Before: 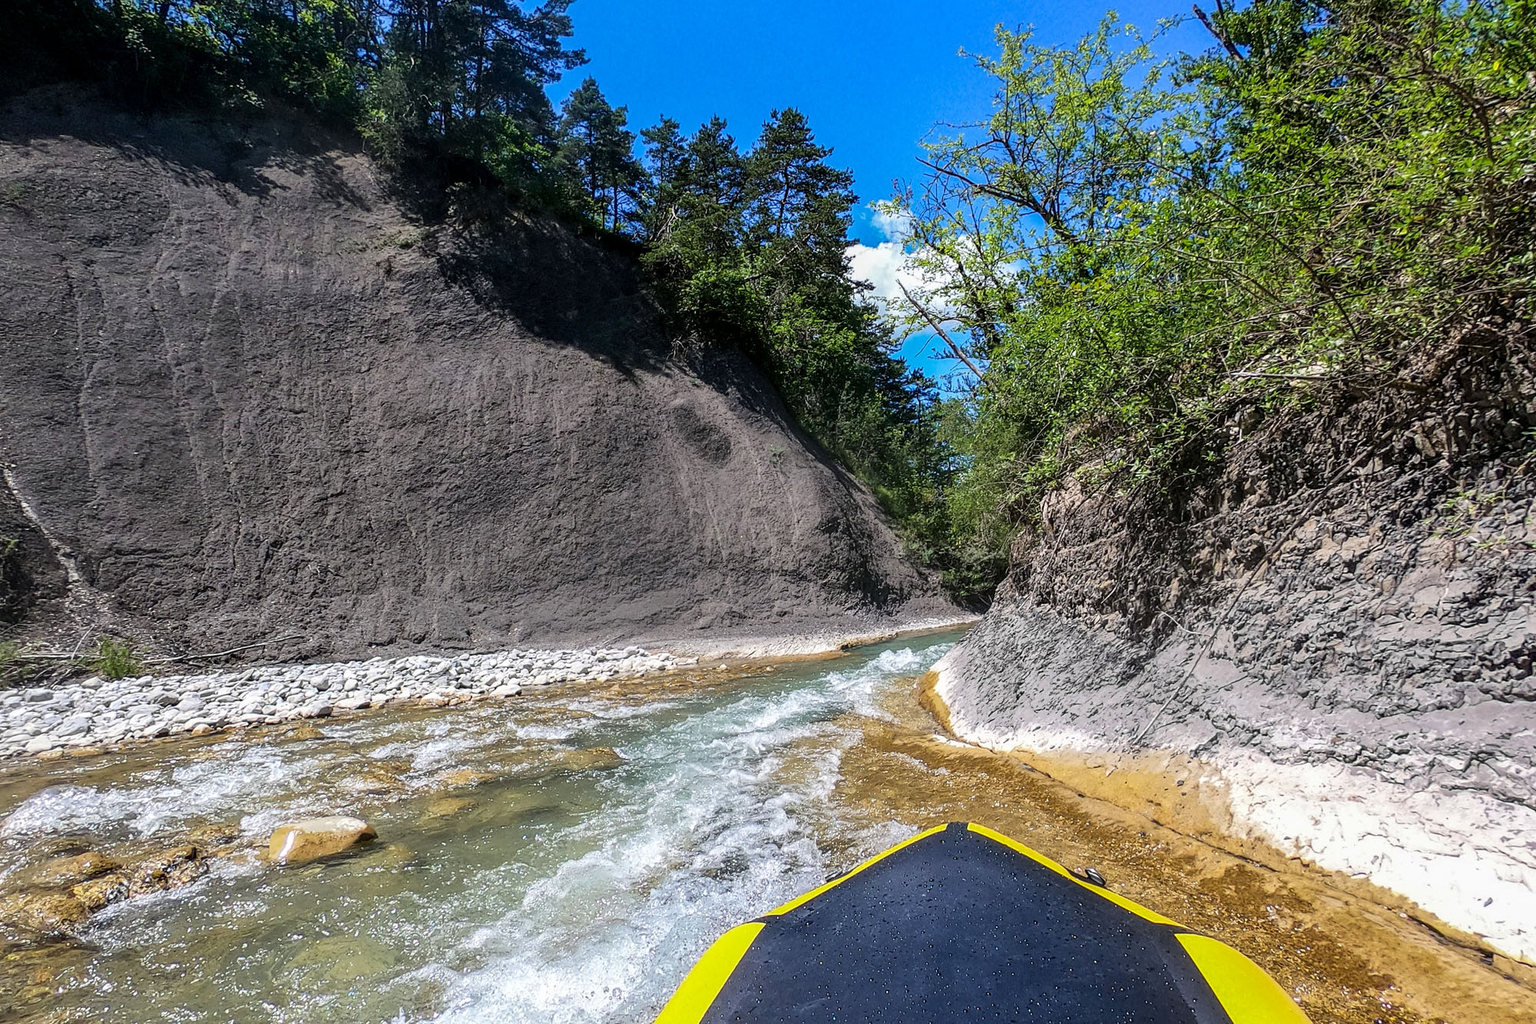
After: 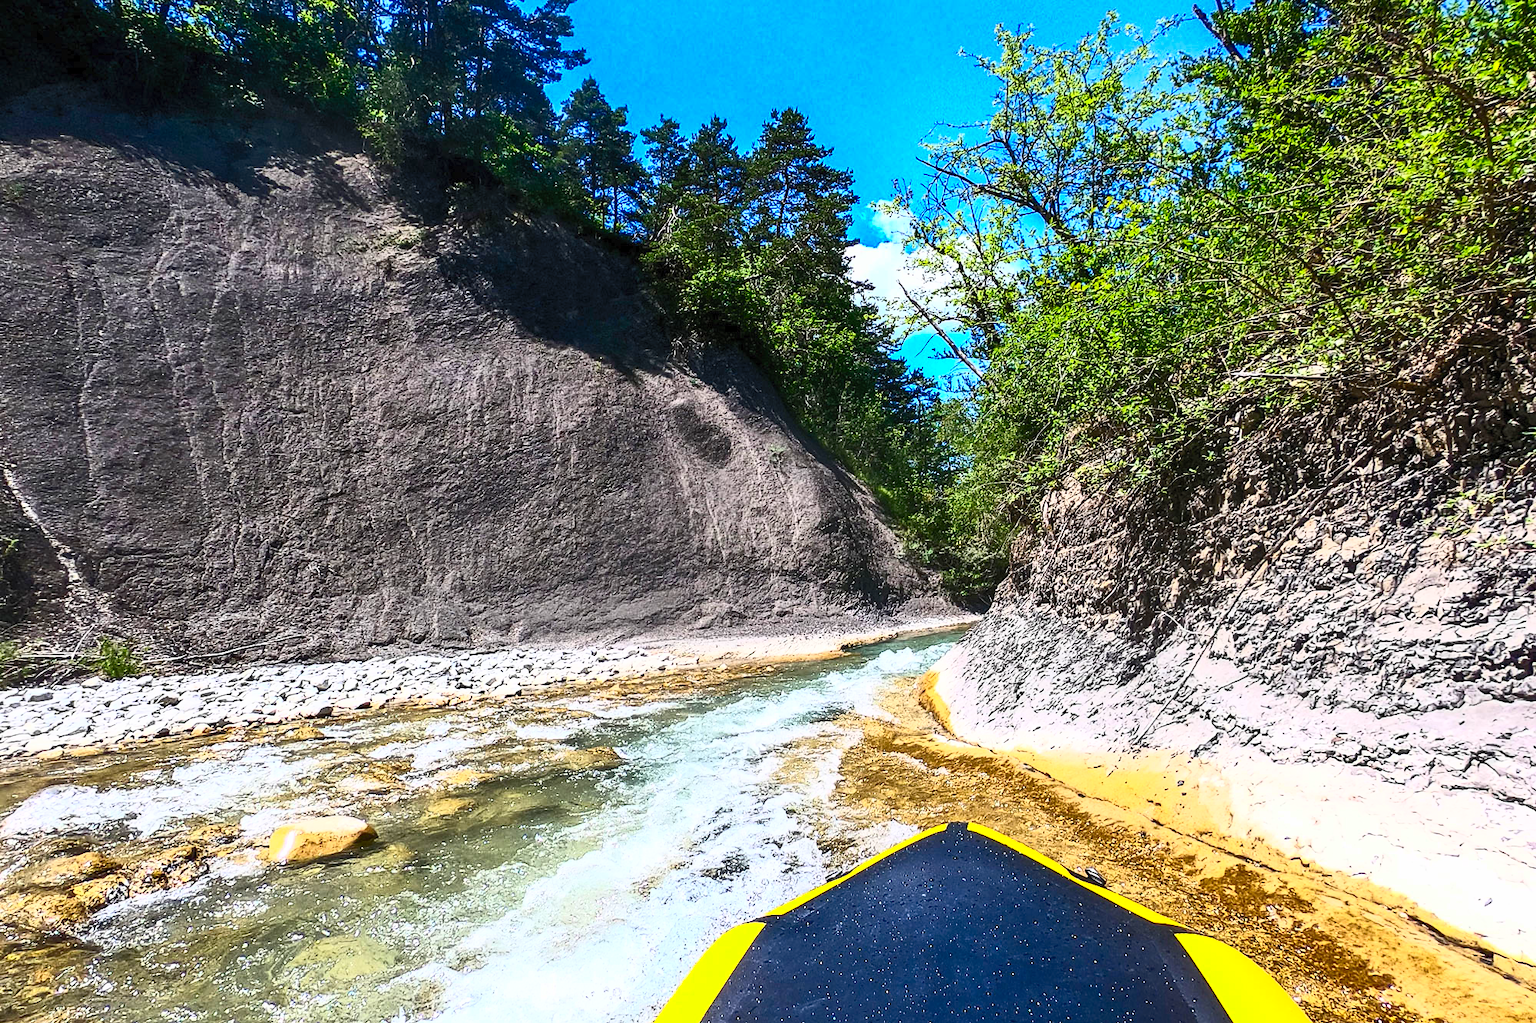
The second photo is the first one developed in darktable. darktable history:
contrast brightness saturation: contrast 0.845, brightness 0.591, saturation 0.61
tone equalizer: -8 EV 0.264 EV, -7 EV 0.425 EV, -6 EV 0.445 EV, -5 EV 0.225 EV, -3 EV -0.278 EV, -2 EV -0.4 EV, -1 EV -0.421 EV, +0 EV -0.247 EV, mask exposure compensation -0.492 EV
